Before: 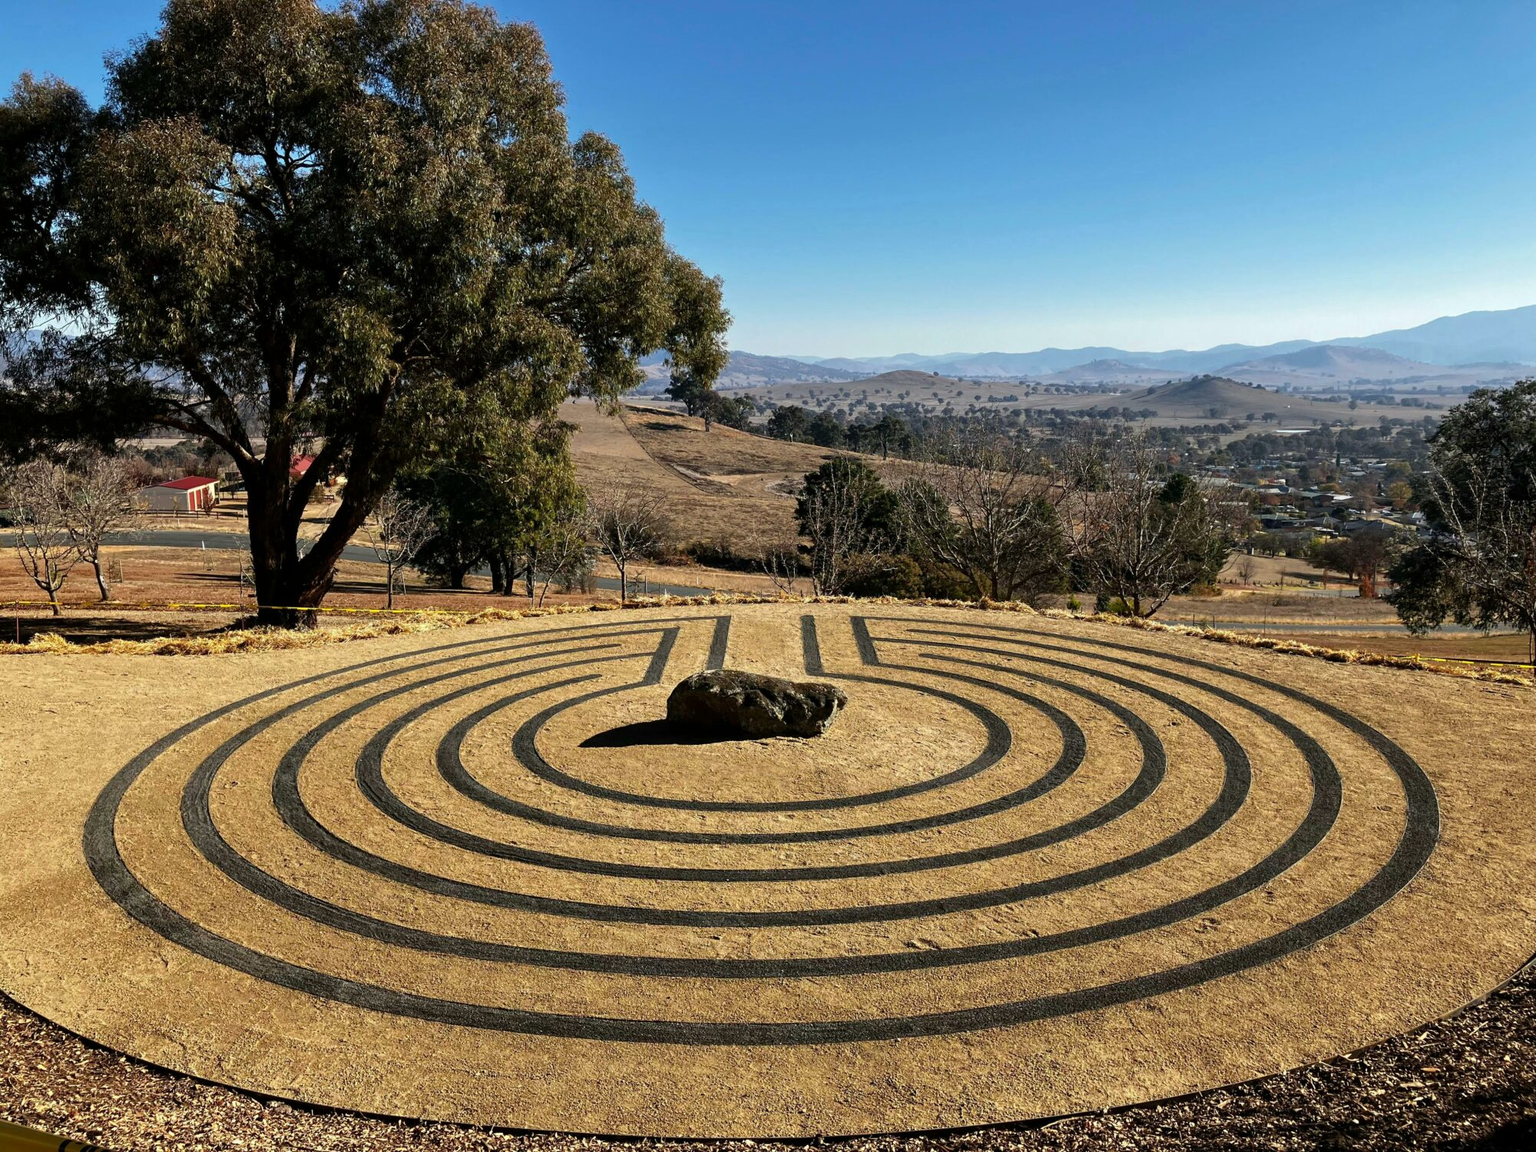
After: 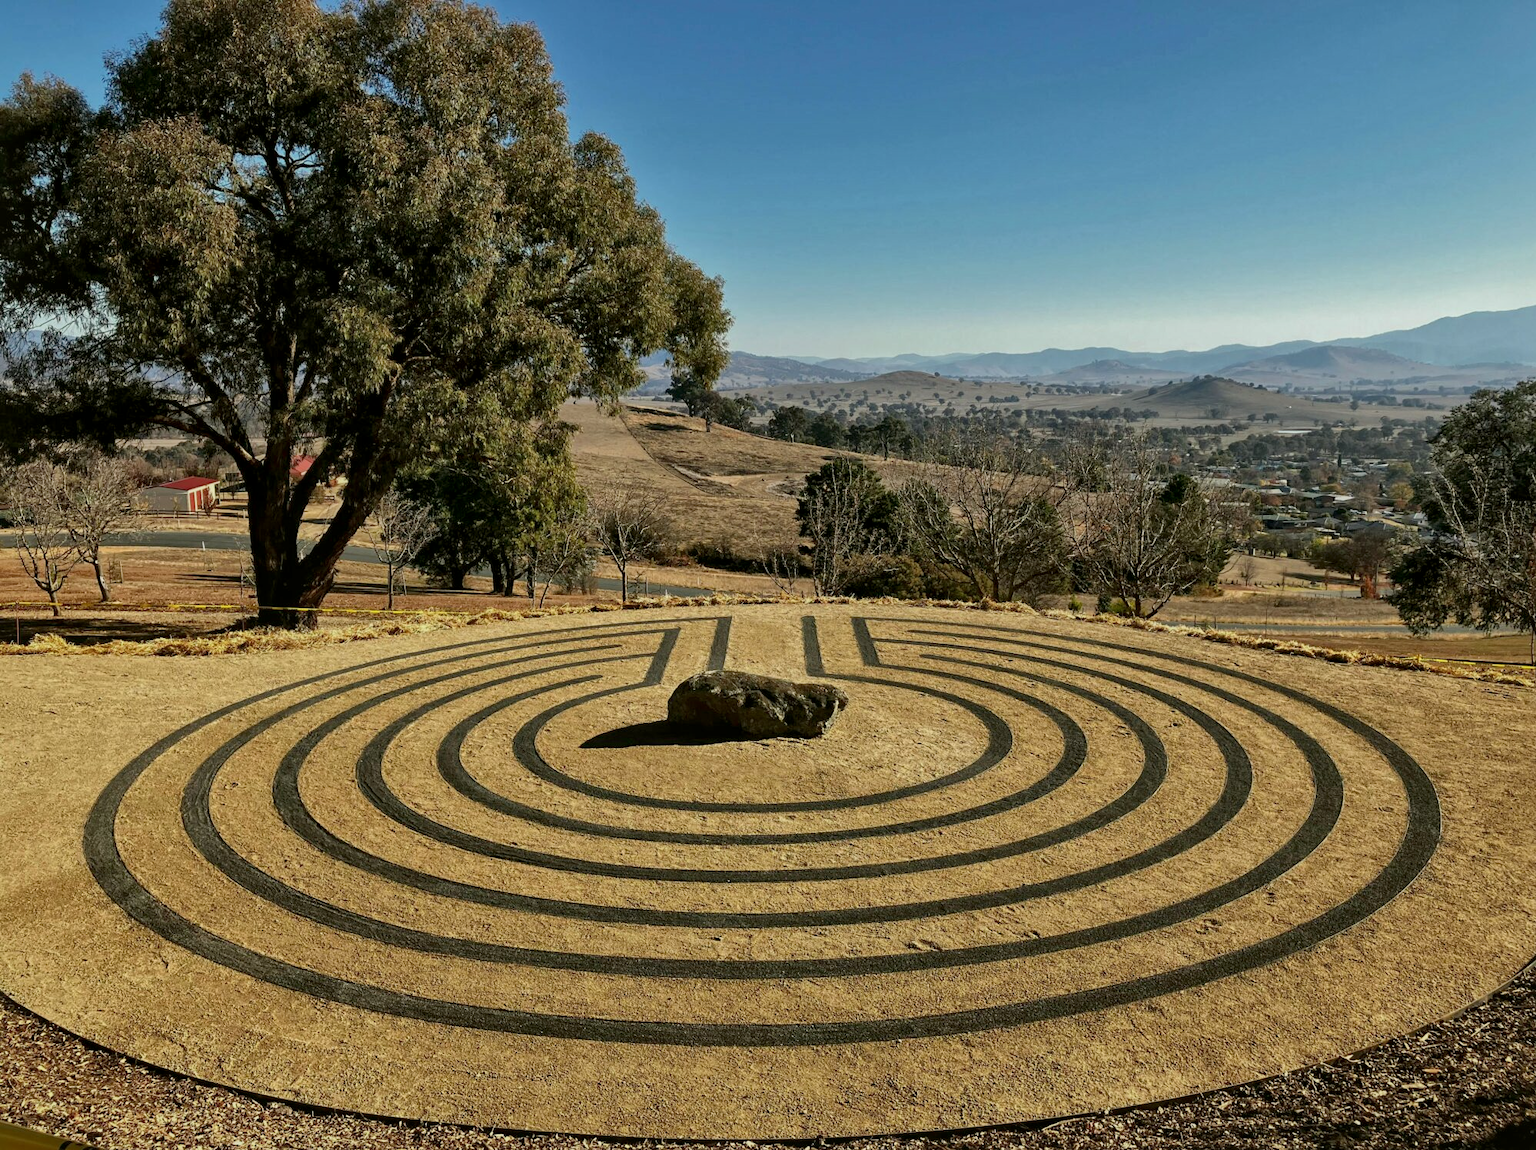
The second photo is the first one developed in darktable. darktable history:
color balance: mode lift, gamma, gain (sRGB), lift [1.04, 1, 1, 0.97], gamma [1.01, 1, 1, 0.97], gain [0.96, 1, 1, 0.97]
crop: top 0.05%, bottom 0.098%
tone equalizer: -8 EV 0.25 EV, -7 EV 0.417 EV, -6 EV 0.417 EV, -5 EV 0.25 EV, -3 EV -0.25 EV, -2 EV -0.417 EV, -1 EV -0.417 EV, +0 EV -0.25 EV, edges refinement/feathering 500, mask exposure compensation -1.57 EV, preserve details guided filter
local contrast: mode bilateral grid, contrast 20, coarseness 50, detail 150%, midtone range 0.2
